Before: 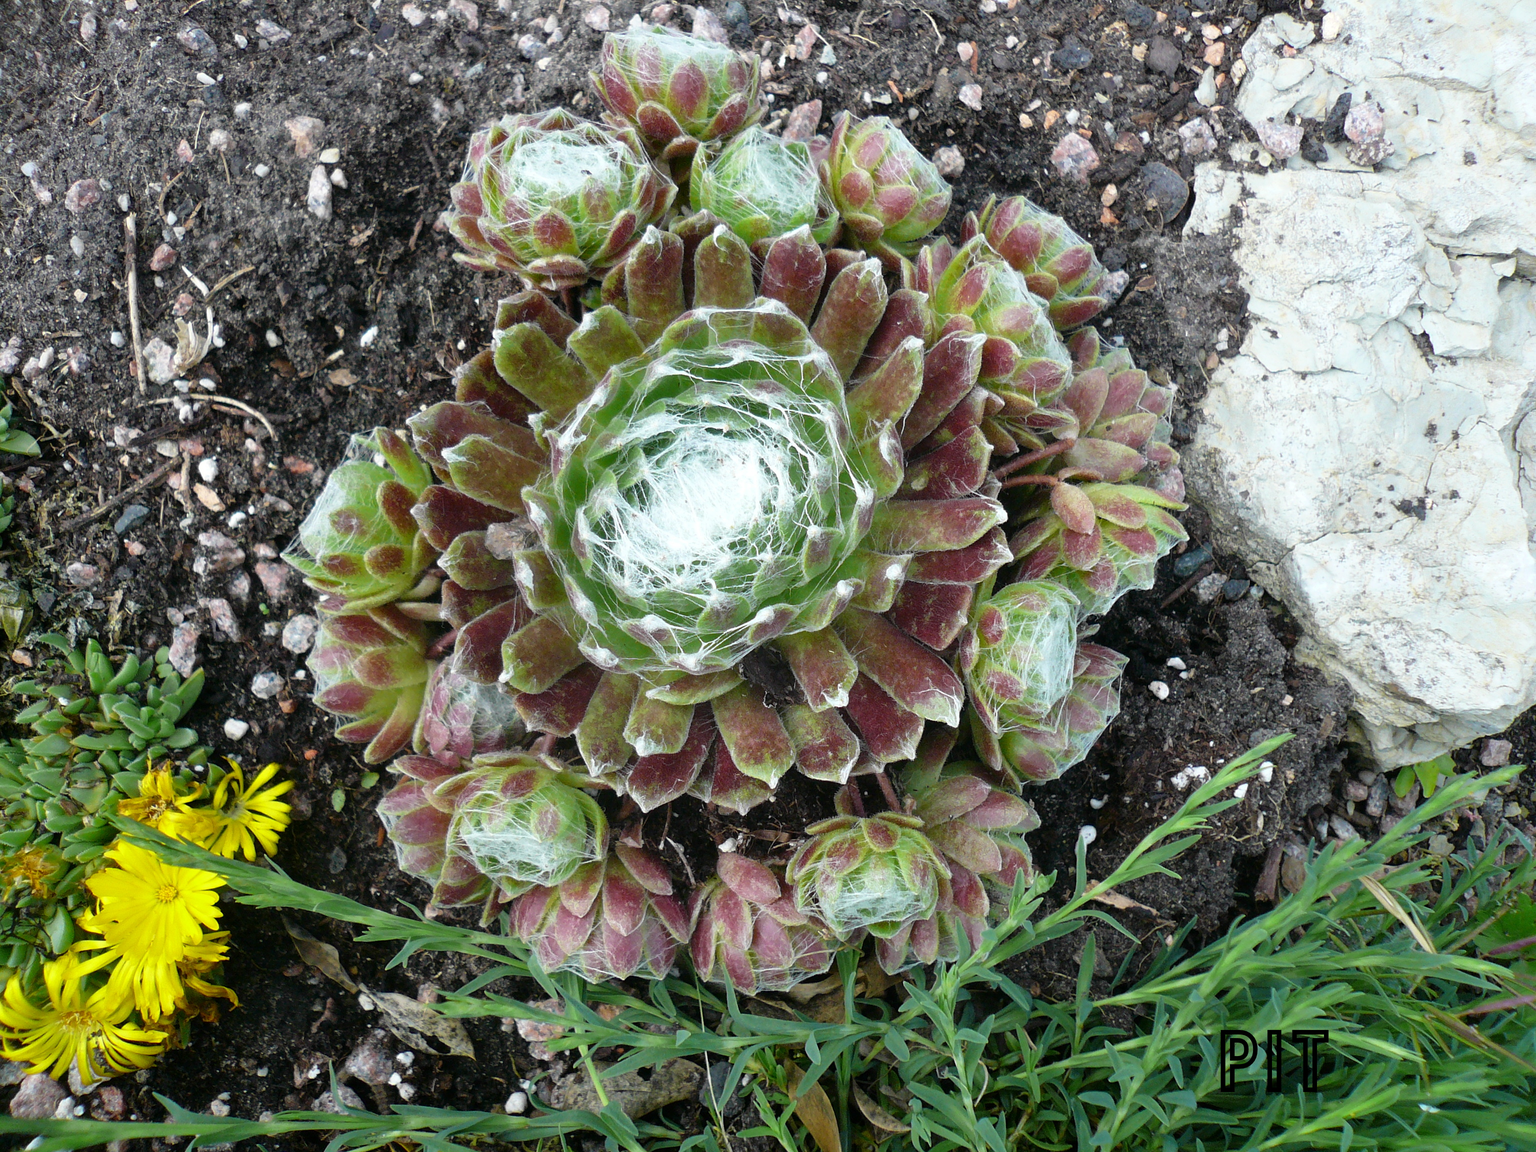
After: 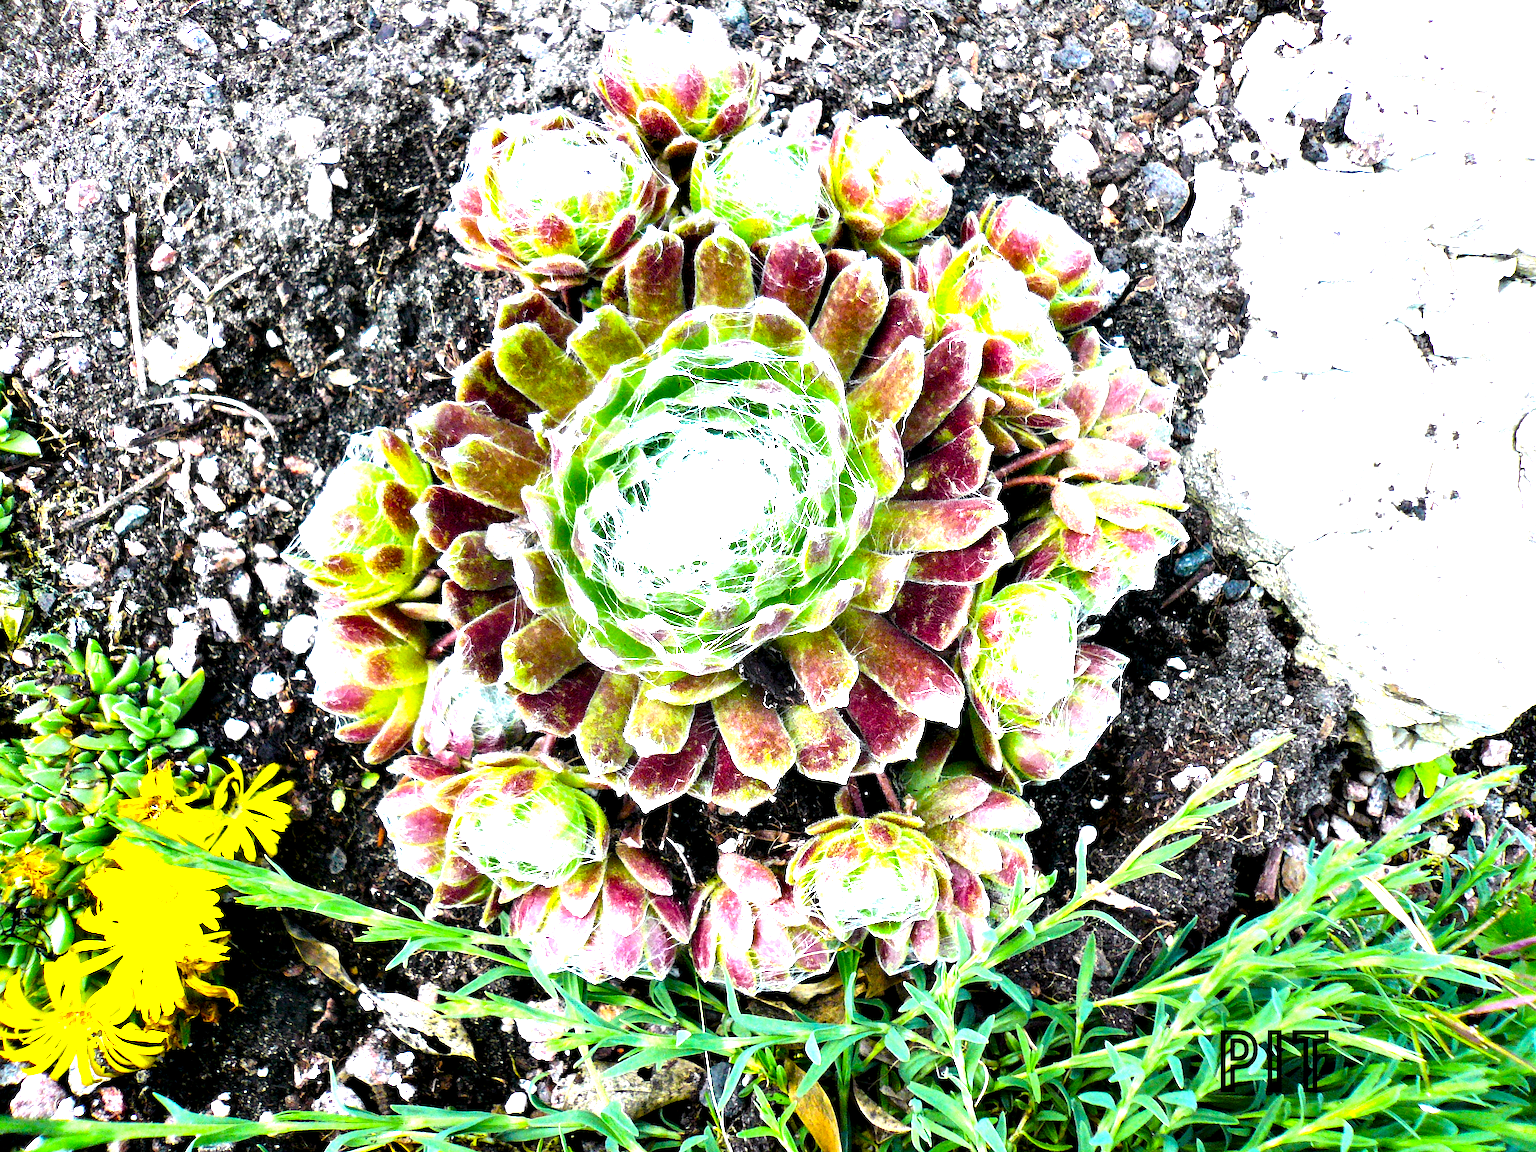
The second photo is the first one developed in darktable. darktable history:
exposure: black level correction 0, exposure 1.742 EV, compensate exposure bias true, compensate highlight preservation false
color balance rgb: perceptual saturation grading › global saturation 30.882%, perceptual brilliance grading › highlights 4.988%, perceptual brilliance grading › shadows -9.226%
contrast equalizer: octaves 7, y [[0.6 ×6], [0.55 ×6], [0 ×6], [0 ×6], [0 ×6]]
